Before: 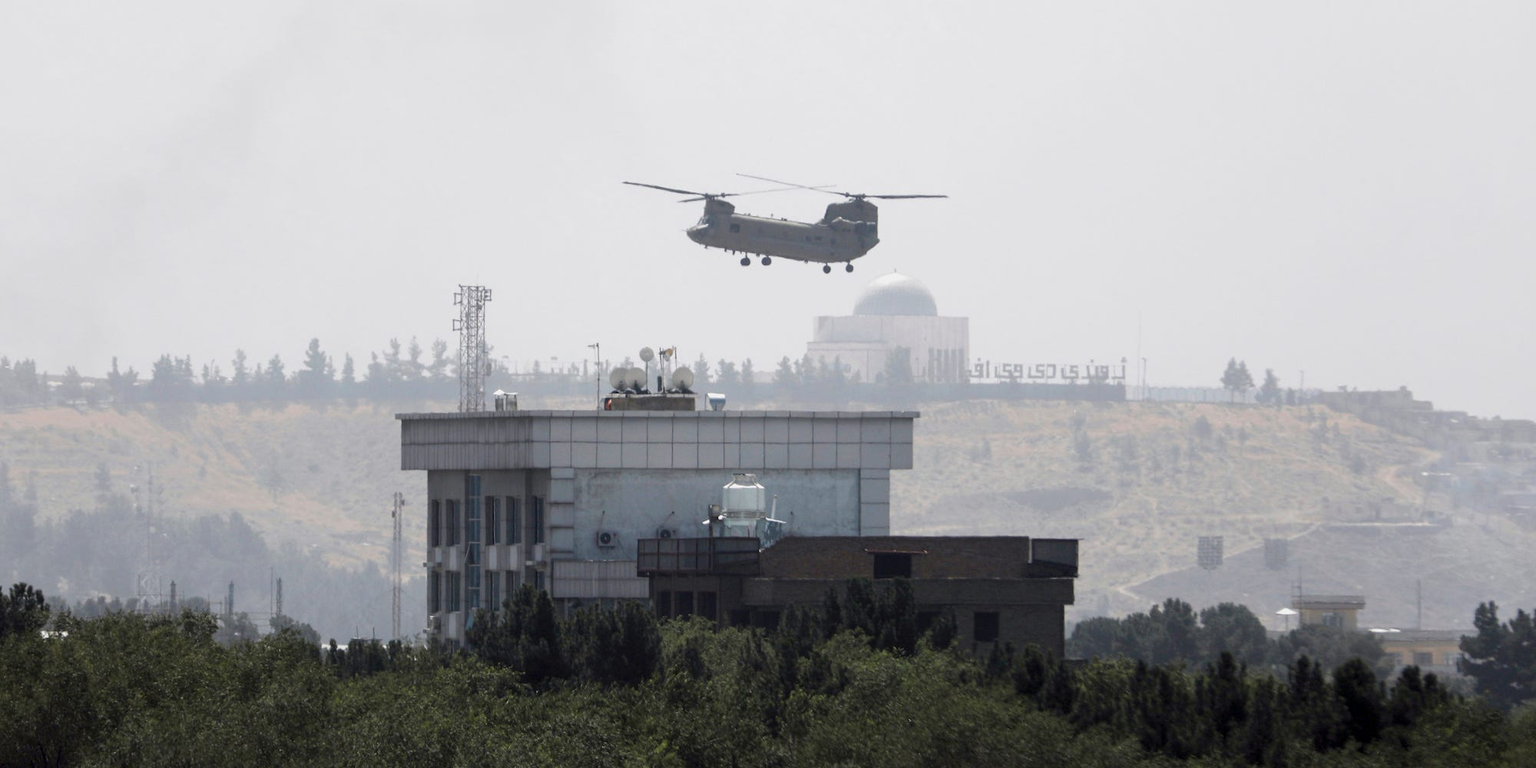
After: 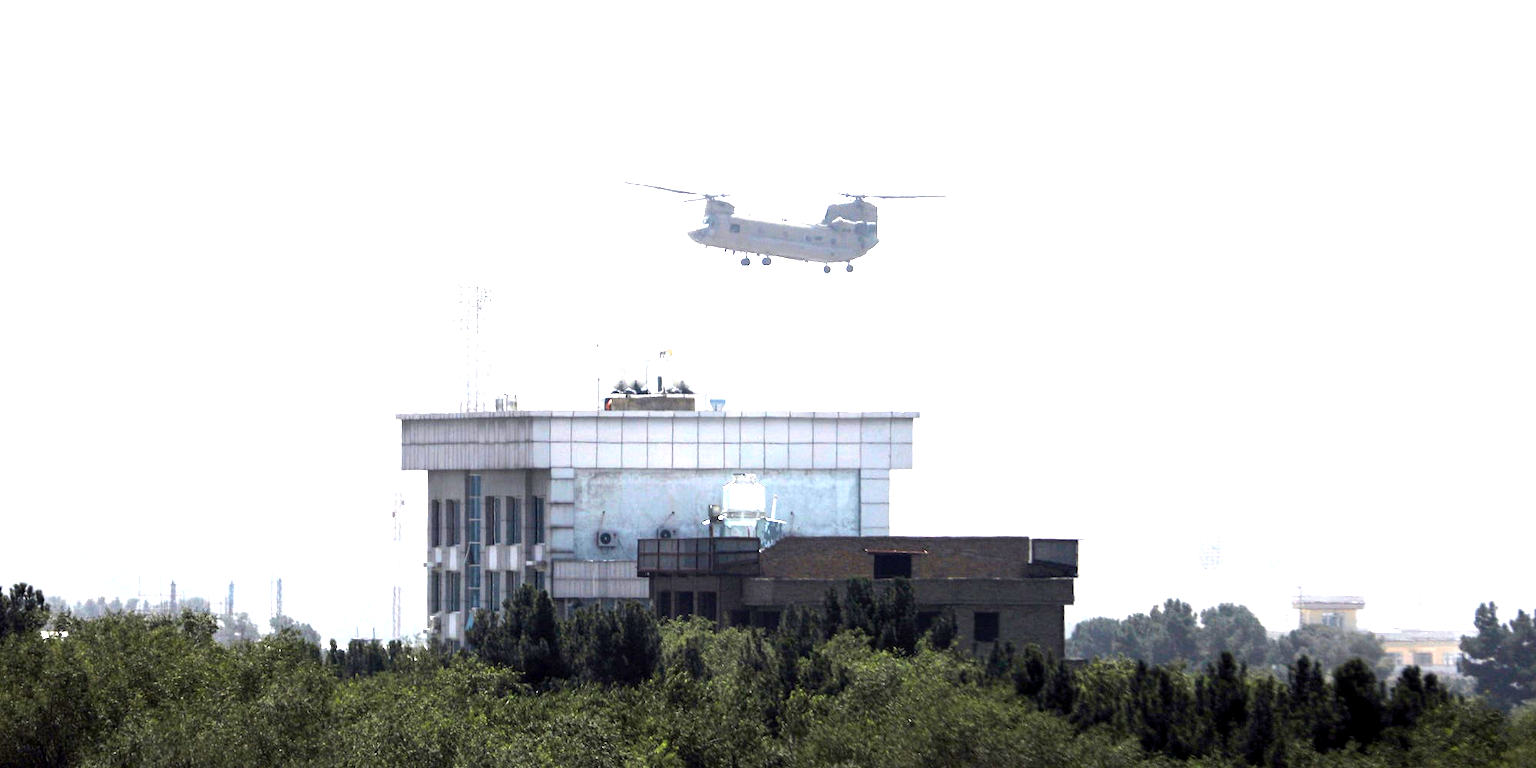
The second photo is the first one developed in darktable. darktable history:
color balance: lift [0.991, 1, 1, 1], gamma [0.996, 1, 1, 1], input saturation 98.52%, contrast 20.34%, output saturation 103.72%
exposure: black level correction 0, exposure 1.45 EV, compensate exposure bias true, compensate highlight preservation false
